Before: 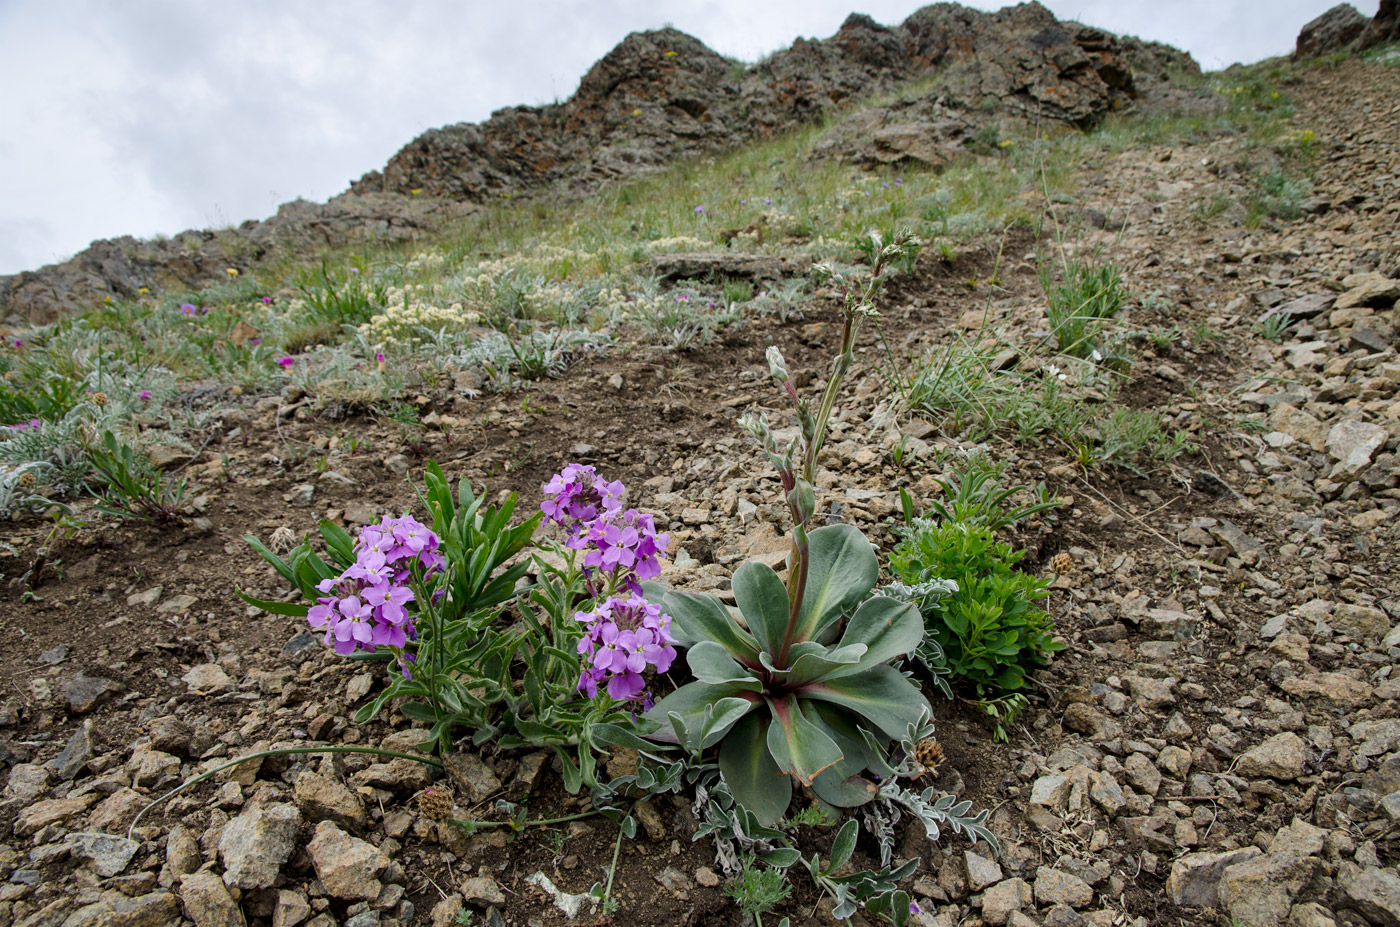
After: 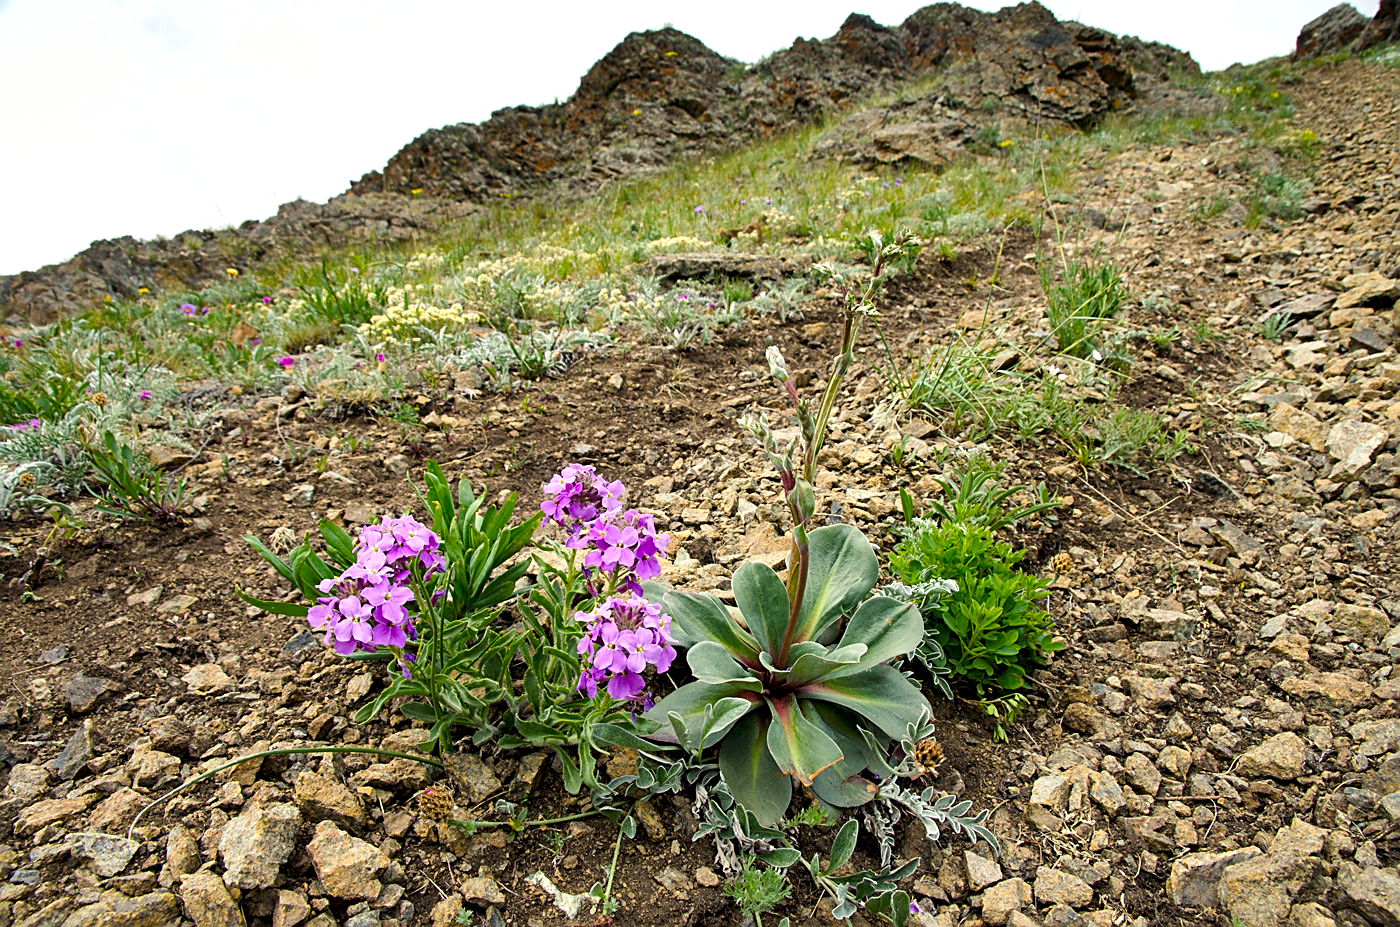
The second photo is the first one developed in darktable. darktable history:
sharpen: on, module defaults
shadows and highlights: highlights color adjustment 52.3%, soften with gaussian
color balance rgb: highlights gain › chroma 3.075%, highlights gain › hue 78.87°, perceptual saturation grading › global saturation 19.825%, global vibrance 20%
exposure: exposure 0.642 EV, compensate highlight preservation false
